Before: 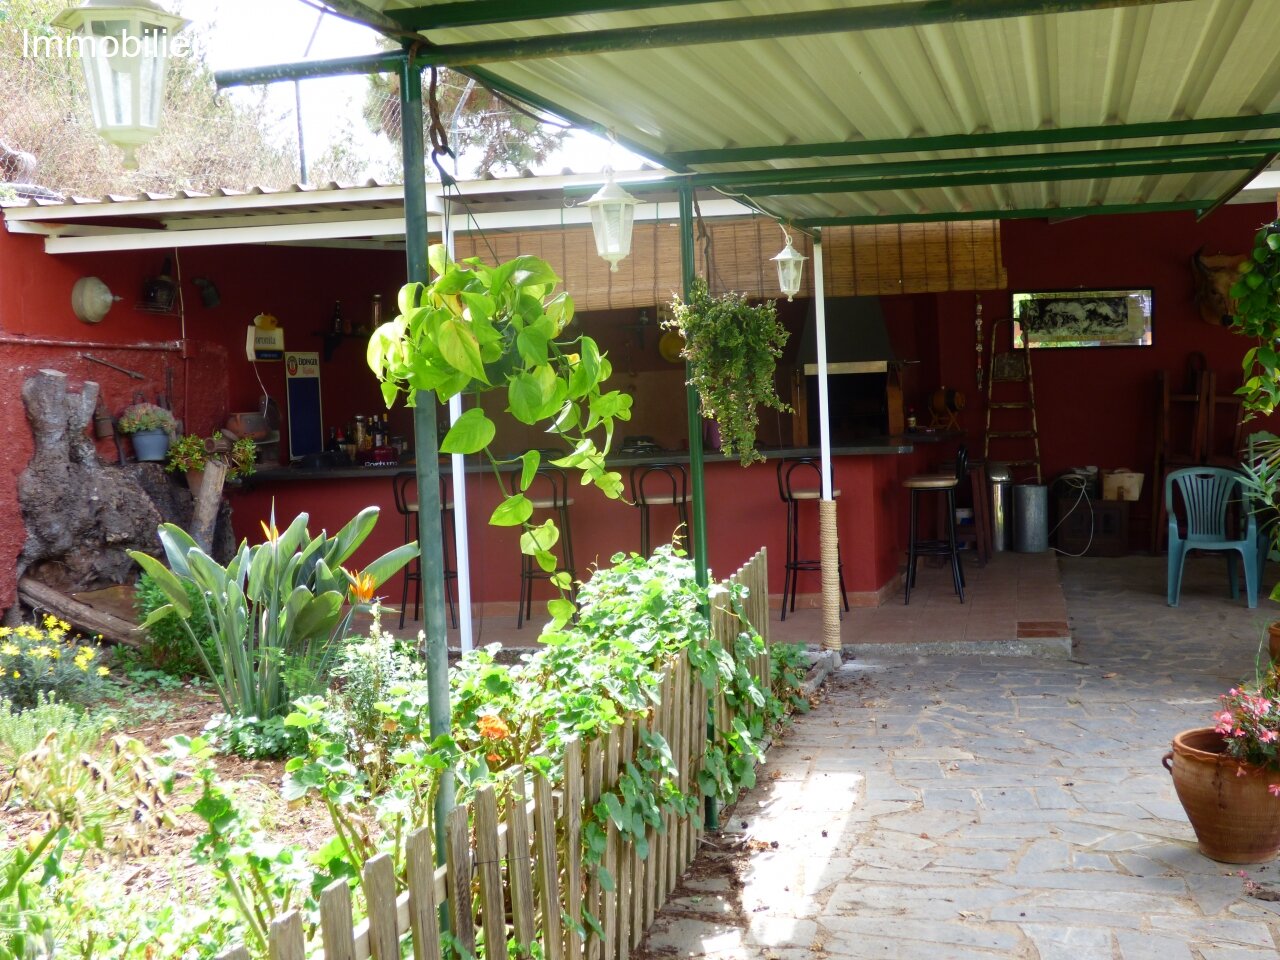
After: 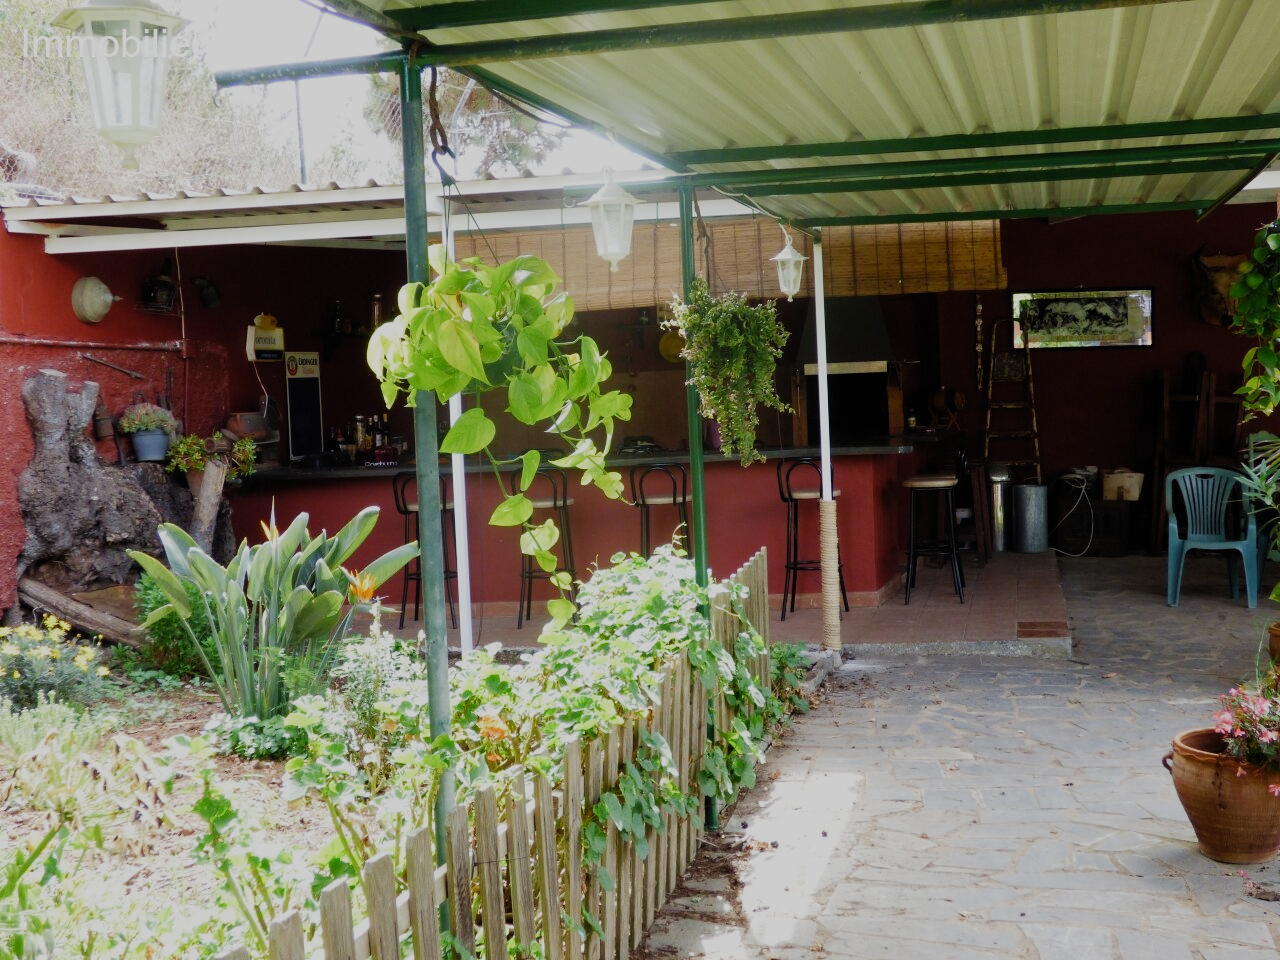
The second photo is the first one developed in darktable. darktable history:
filmic rgb: black relative exposure -7.65 EV, white relative exposure 4.56 EV, hardness 3.61, preserve chrominance no, color science v5 (2021), iterations of high-quality reconstruction 0, contrast in shadows safe, contrast in highlights safe
contrast brightness saturation: saturation -0.048
